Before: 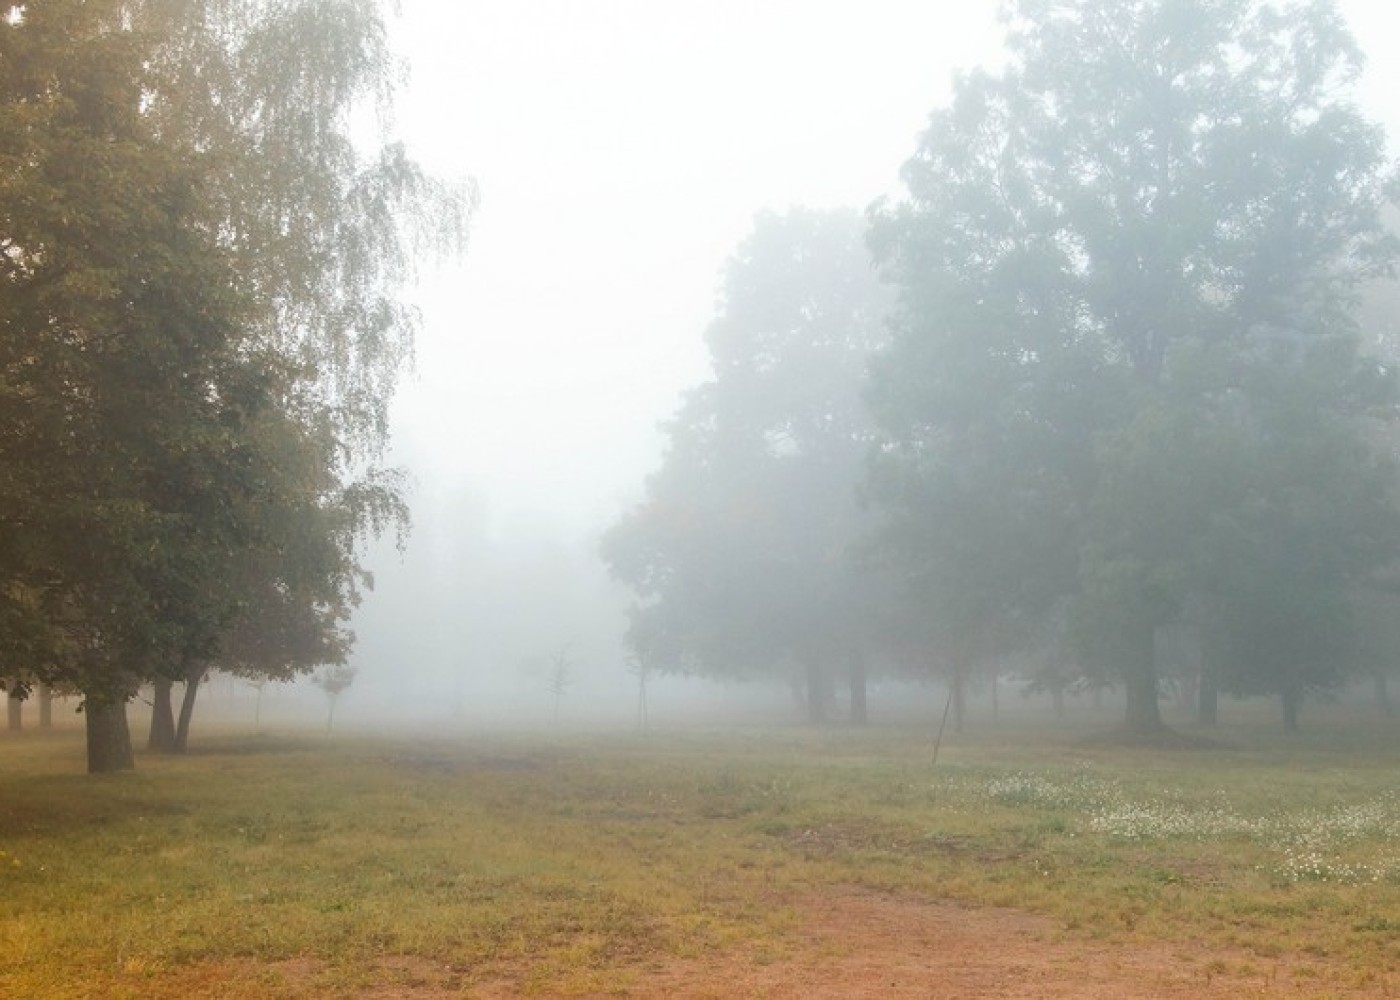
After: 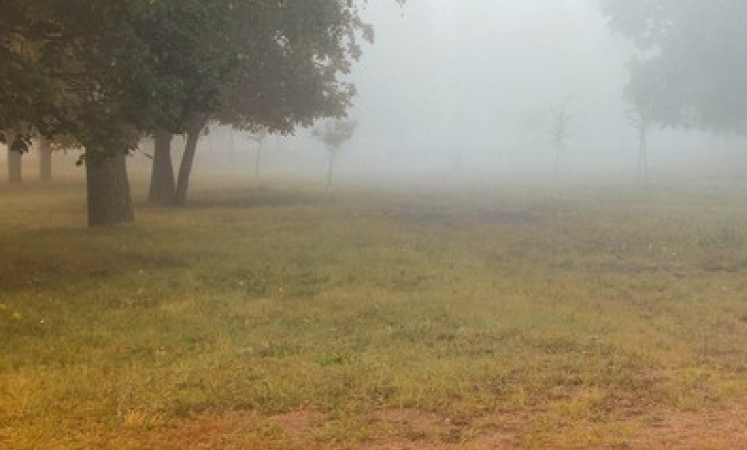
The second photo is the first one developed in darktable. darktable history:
exposure: compensate highlight preservation false
crop and rotate: top 54.778%, right 46.61%, bottom 0.159%
